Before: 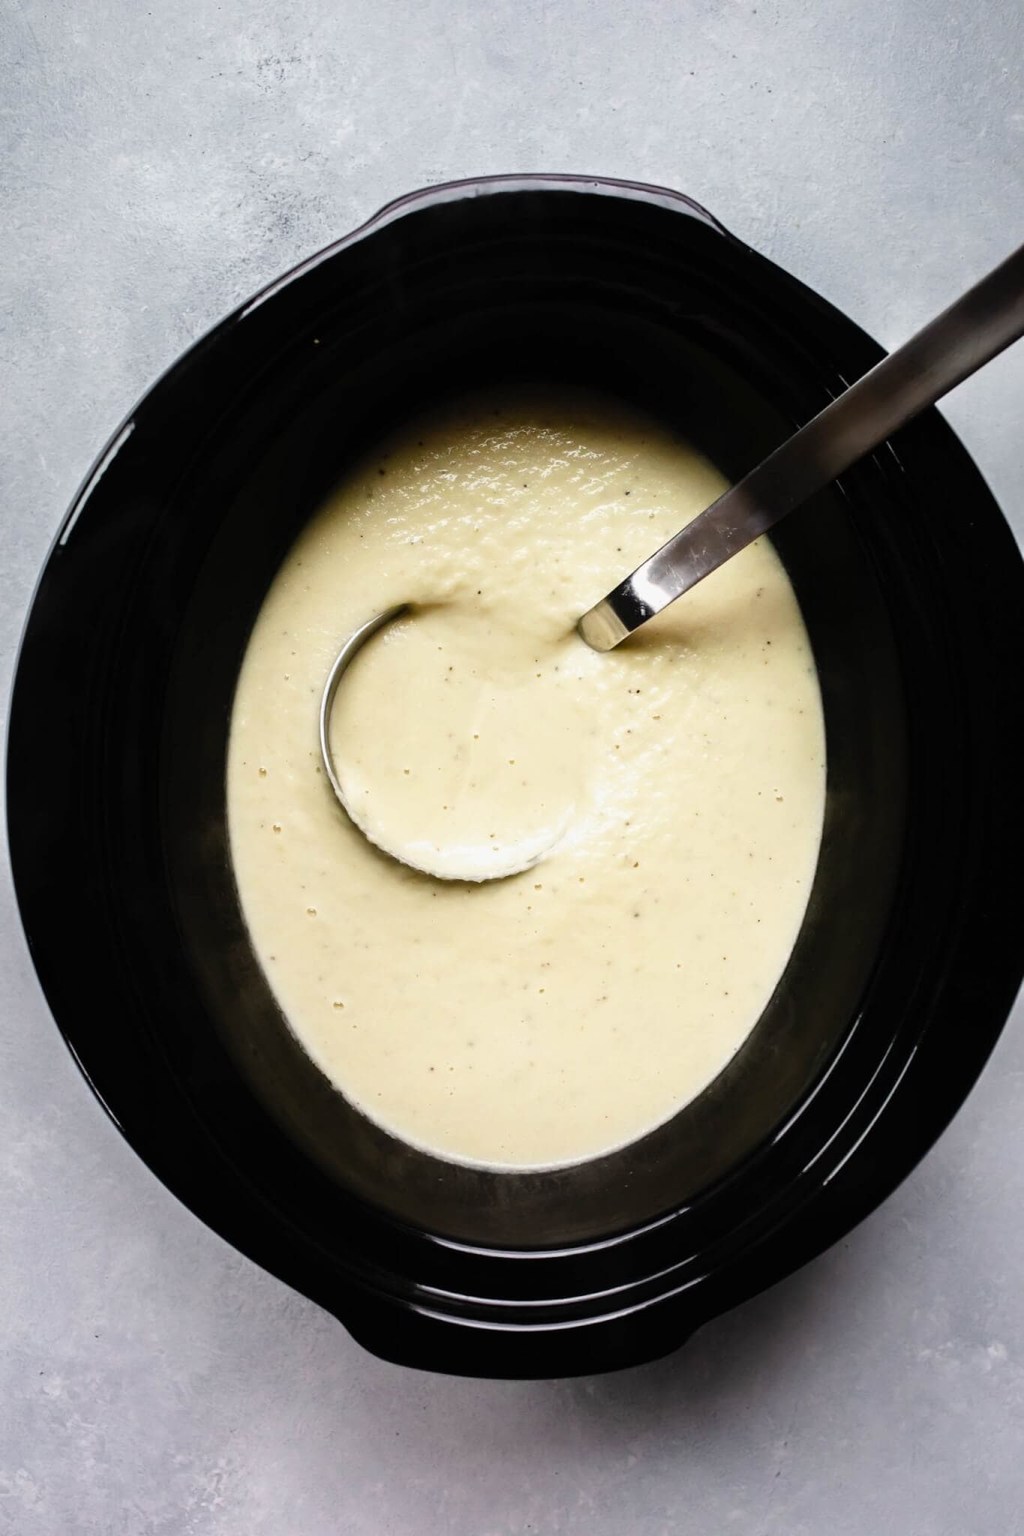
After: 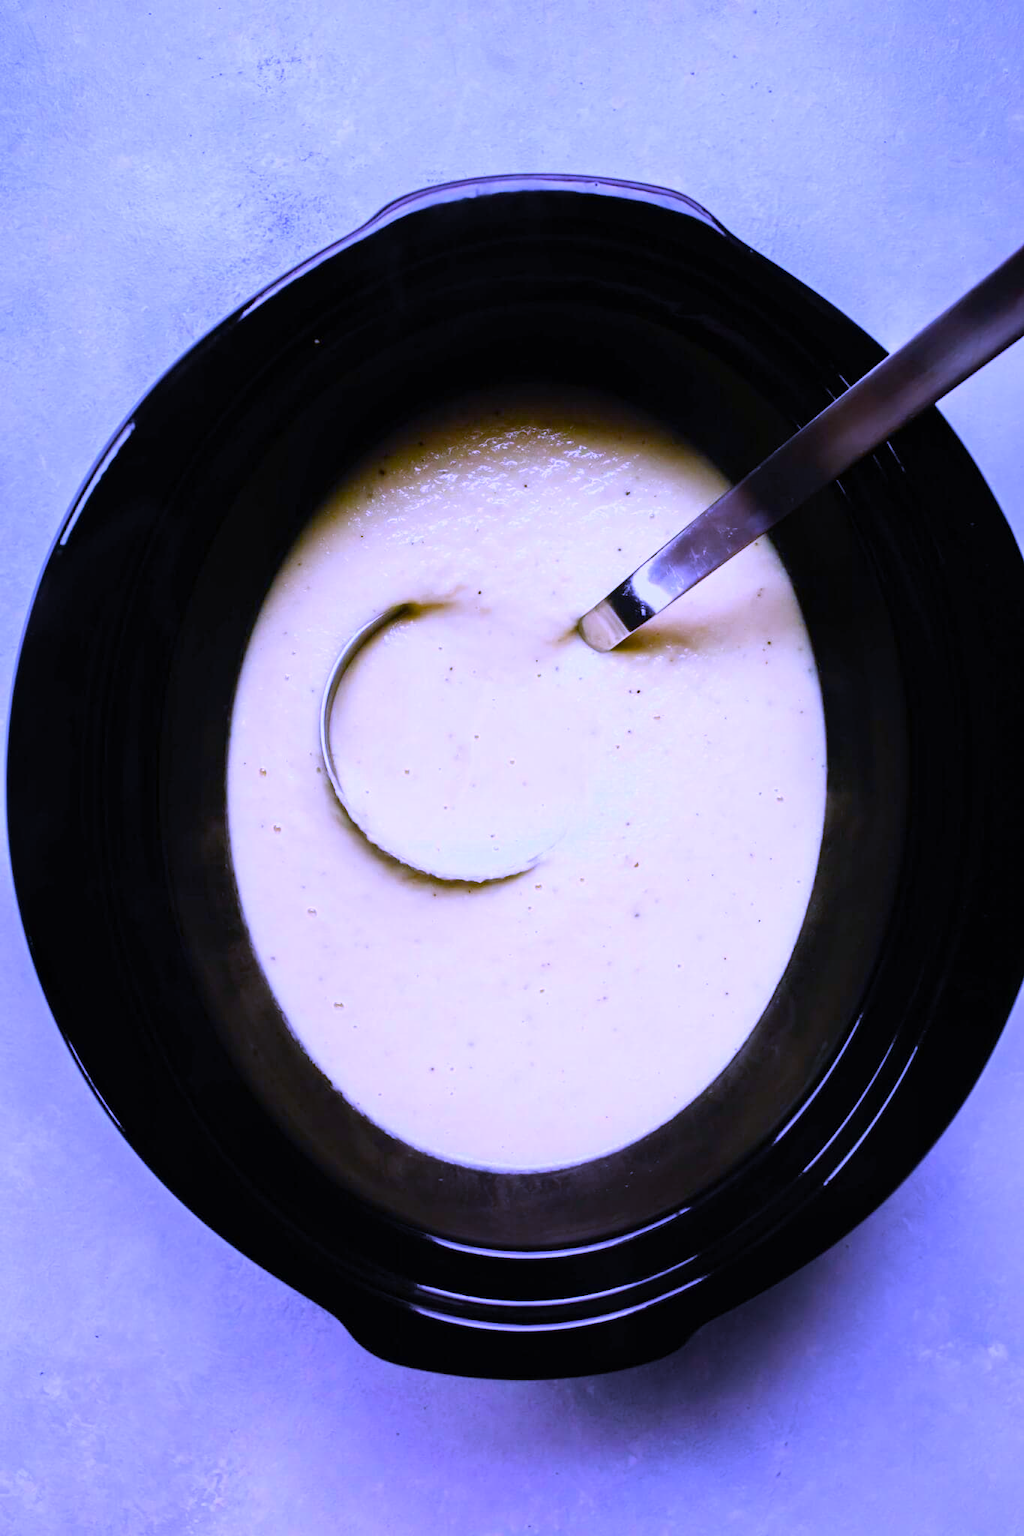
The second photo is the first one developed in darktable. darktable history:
color balance rgb: linear chroma grading › global chroma 15%, perceptual saturation grading › global saturation 30%
white balance: red 0.98, blue 1.61
